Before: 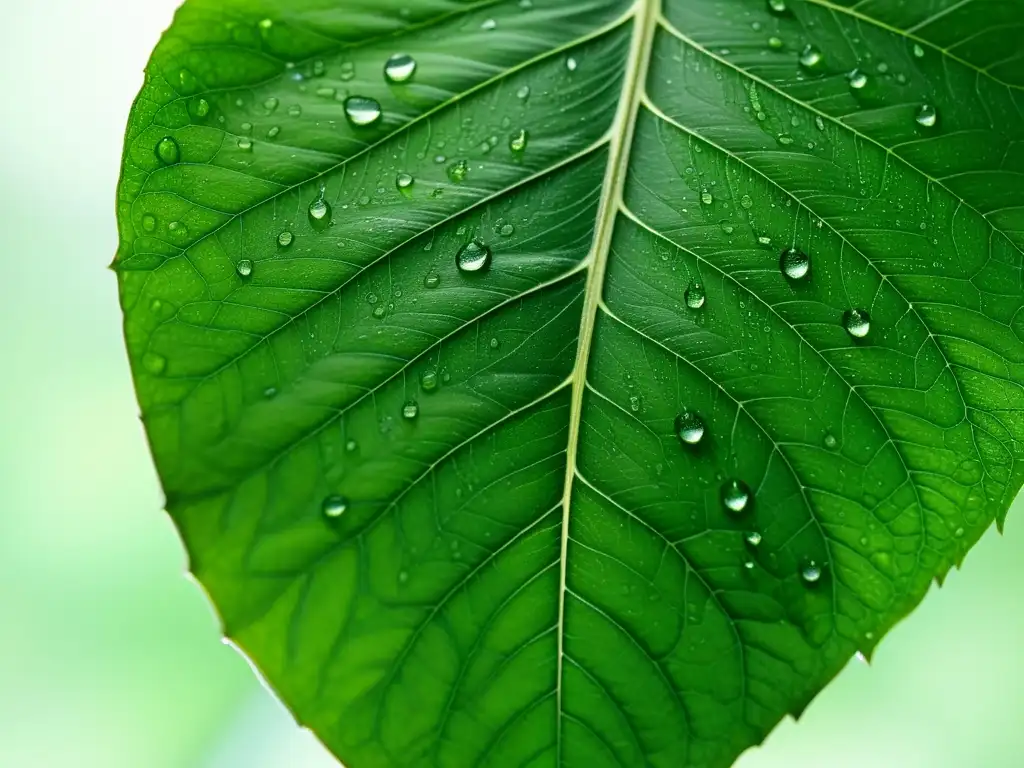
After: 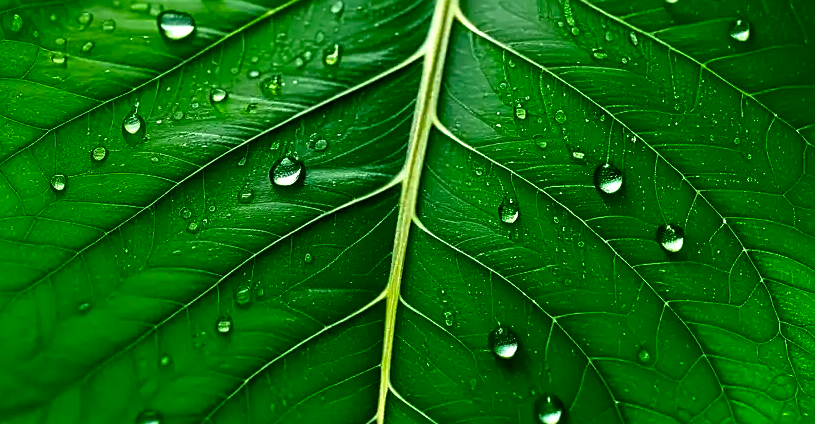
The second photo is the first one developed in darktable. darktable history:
crop: left 18.242%, top 11.111%, right 2.108%, bottom 33.622%
color balance rgb: power › hue 329.58°, highlights gain › luminance 17.628%, perceptual saturation grading › global saturation 19.31%, global vibrance 6.446%, contrast 12.535%, saturation formula JzAzBz (2021)
sharpen: amount 0.493
